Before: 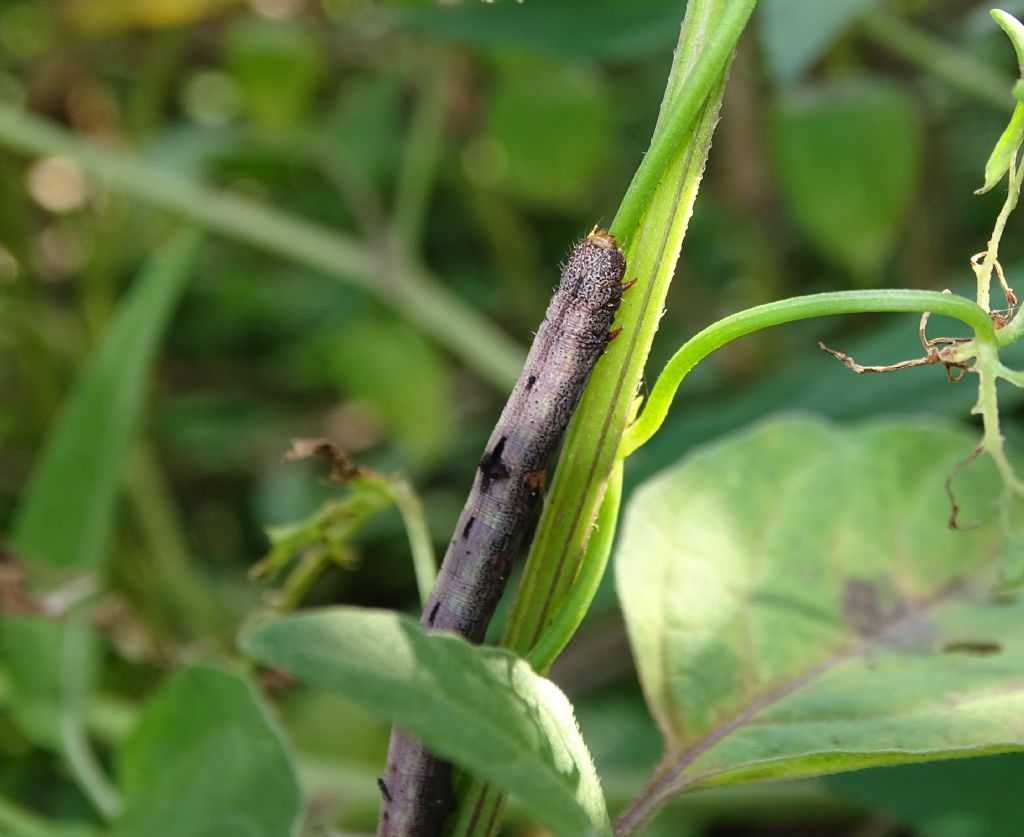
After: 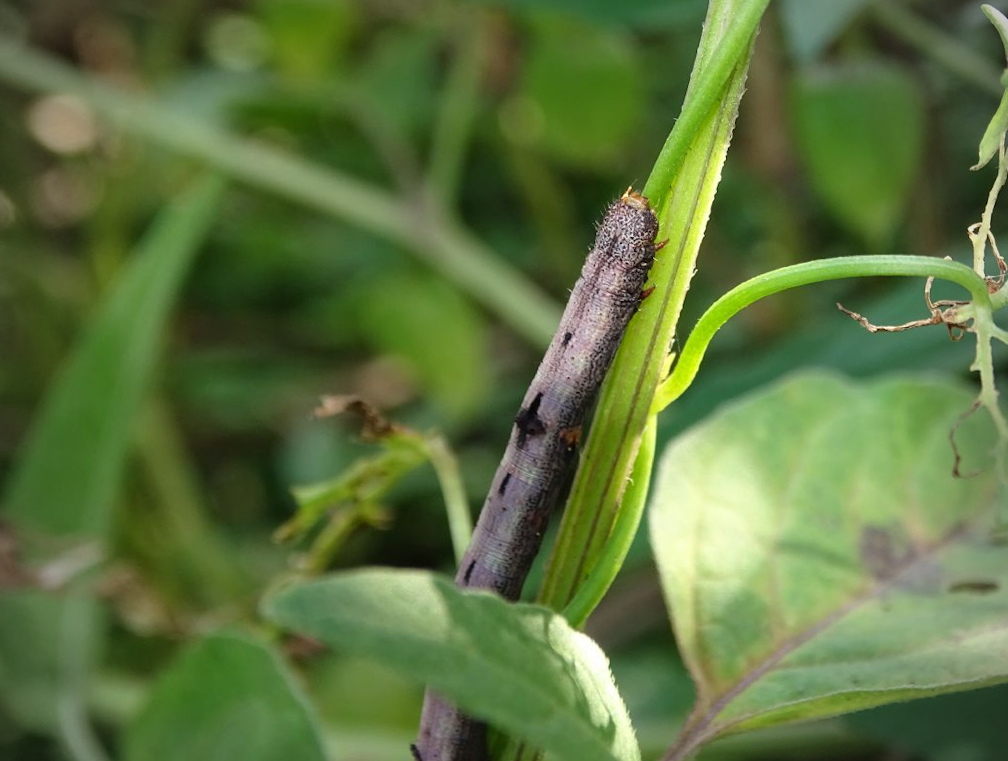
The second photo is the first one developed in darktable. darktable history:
vignetting: unbound false
rotate and perspective: rotation -0.013°, lens shift (vertical) -0.027, lens shift (horizontal) 0.178, crop left 0.016, crop right 0.989, crop top 0.082, crop bottom 0.918
